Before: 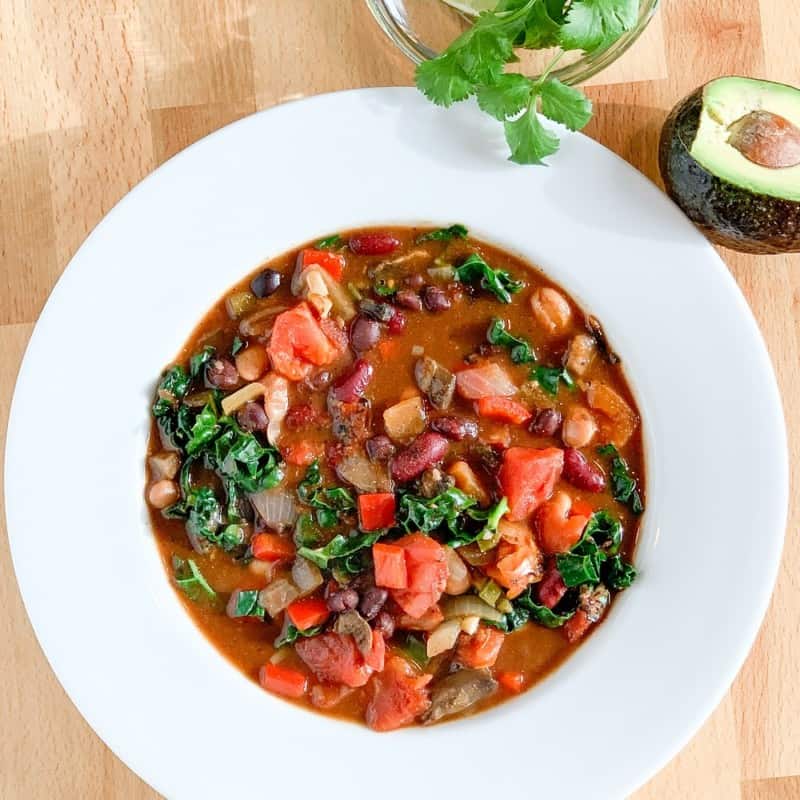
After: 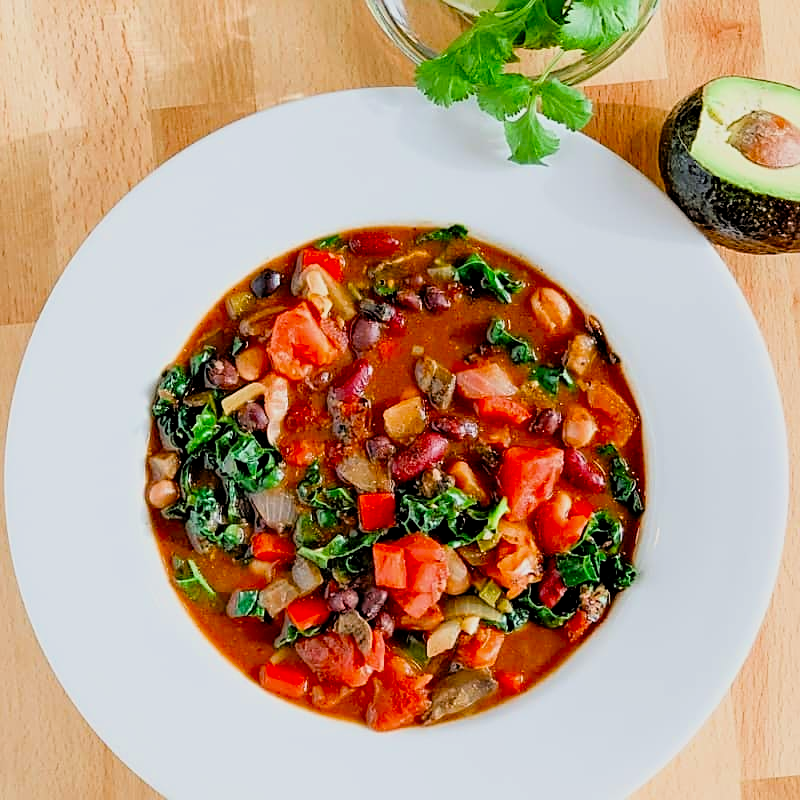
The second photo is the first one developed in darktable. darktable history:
filmic rgb: black relative exposure -7.75 EV, white relative exposure 4.4 EV, threshold 3 EV, target black luminance 0%, hardness 3.76, latitude 50.51%, contrast 1.074, highlights saturation mix 10%, shadows ↔ highlights balance -0.22%, color science v4 (2020), enable highlight reconstruction true
sharpen: on, module defaults
